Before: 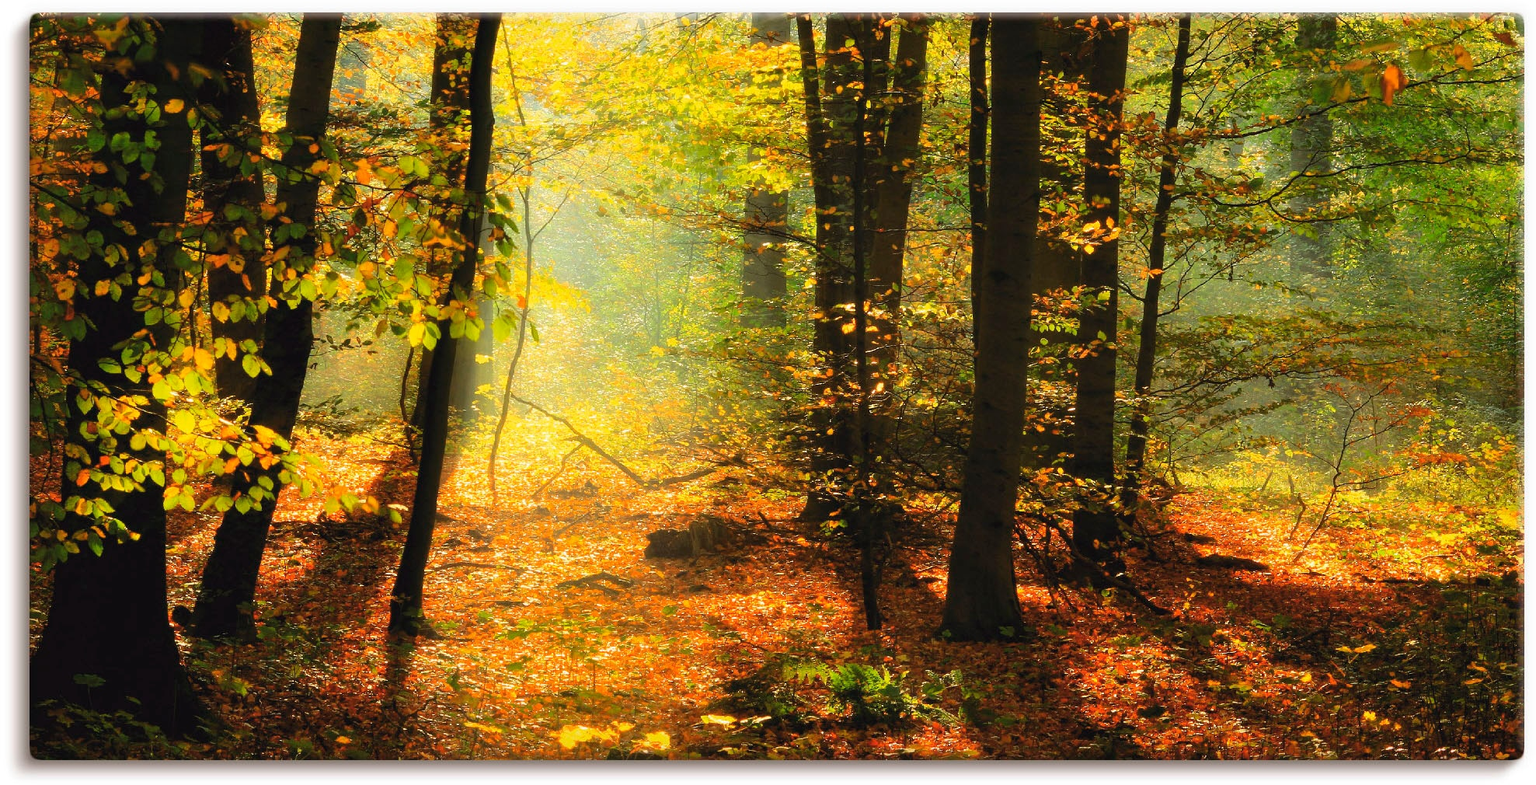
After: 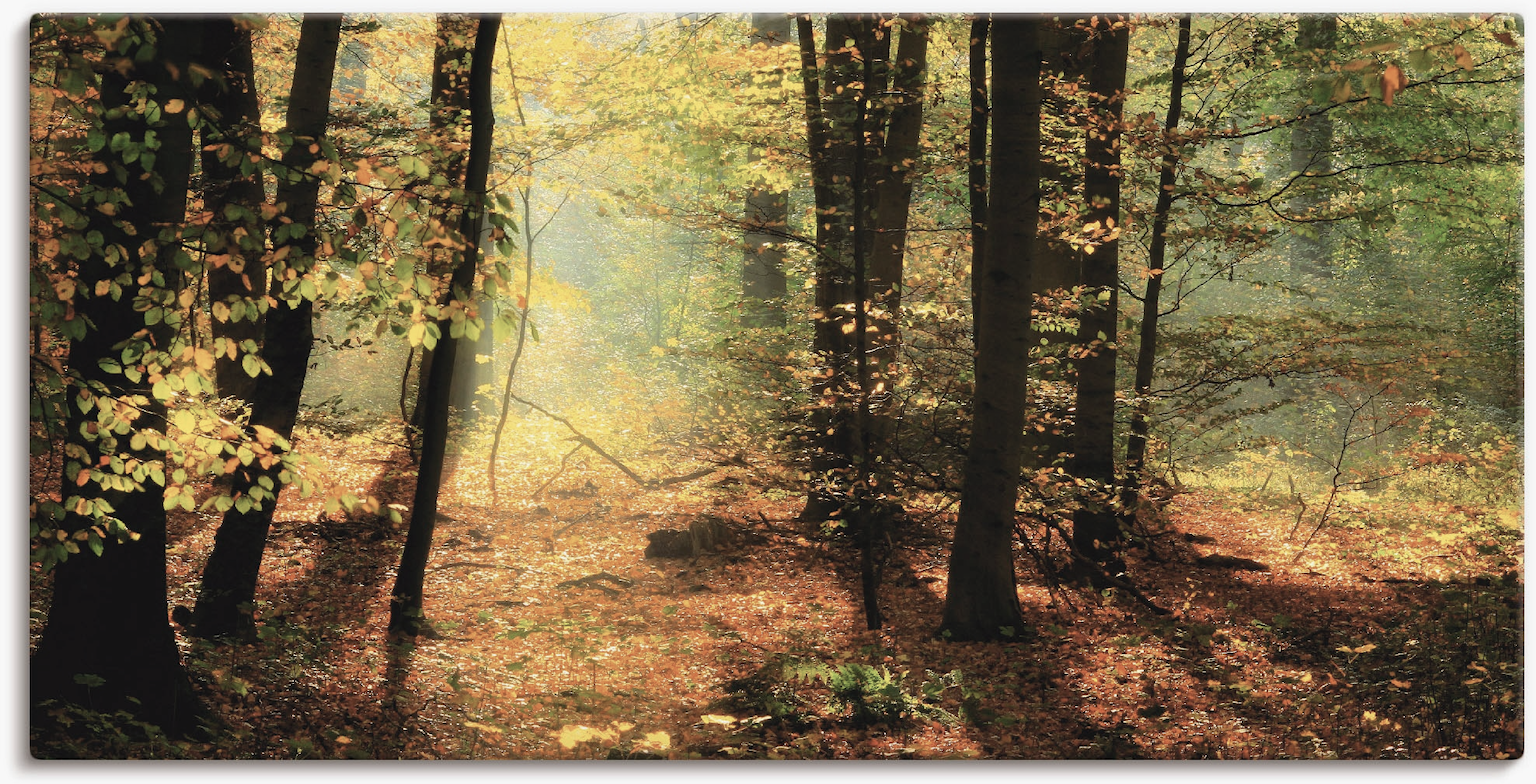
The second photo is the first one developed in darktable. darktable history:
contrast brightness saturation: contrast -0.05, saturation -0.41
color zones: curves: ch0 [(0.068, 0.464) (0.25, 0.5) (0.48, 0.508) (0.75, 0.536) (0.886, 0.476) (0.967, 0.456)]; ch1 [(0.066, 0.456) (0.25, 0.5) (0.616, 0.508) (0.746, 0.56) (0.934, 0.444)]
